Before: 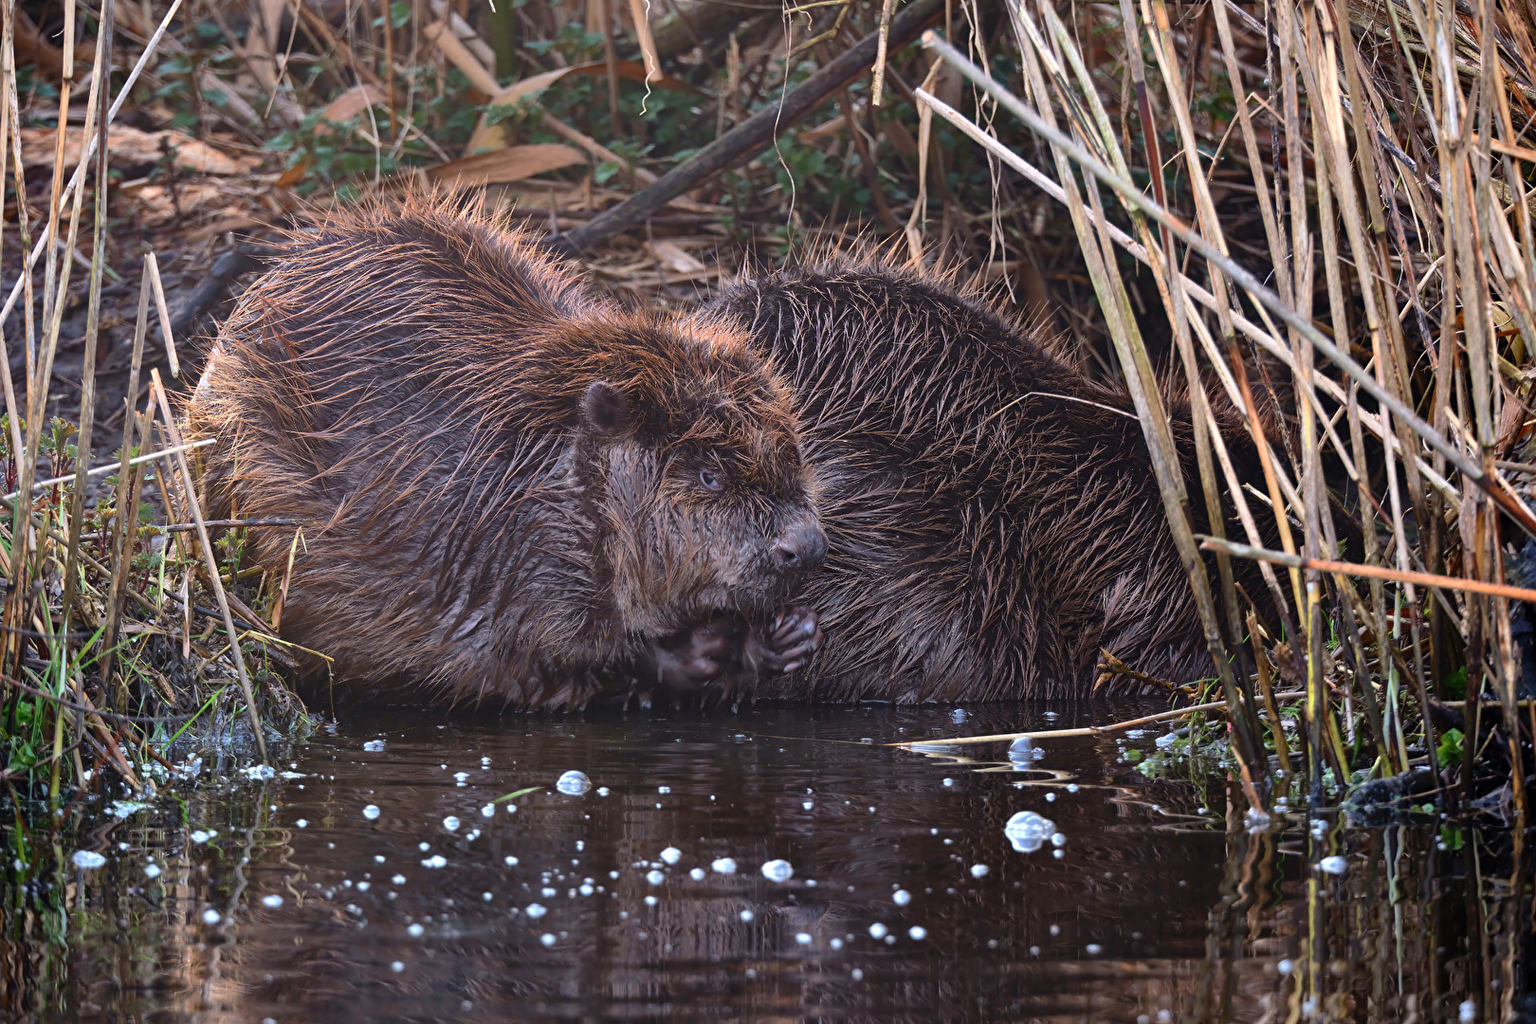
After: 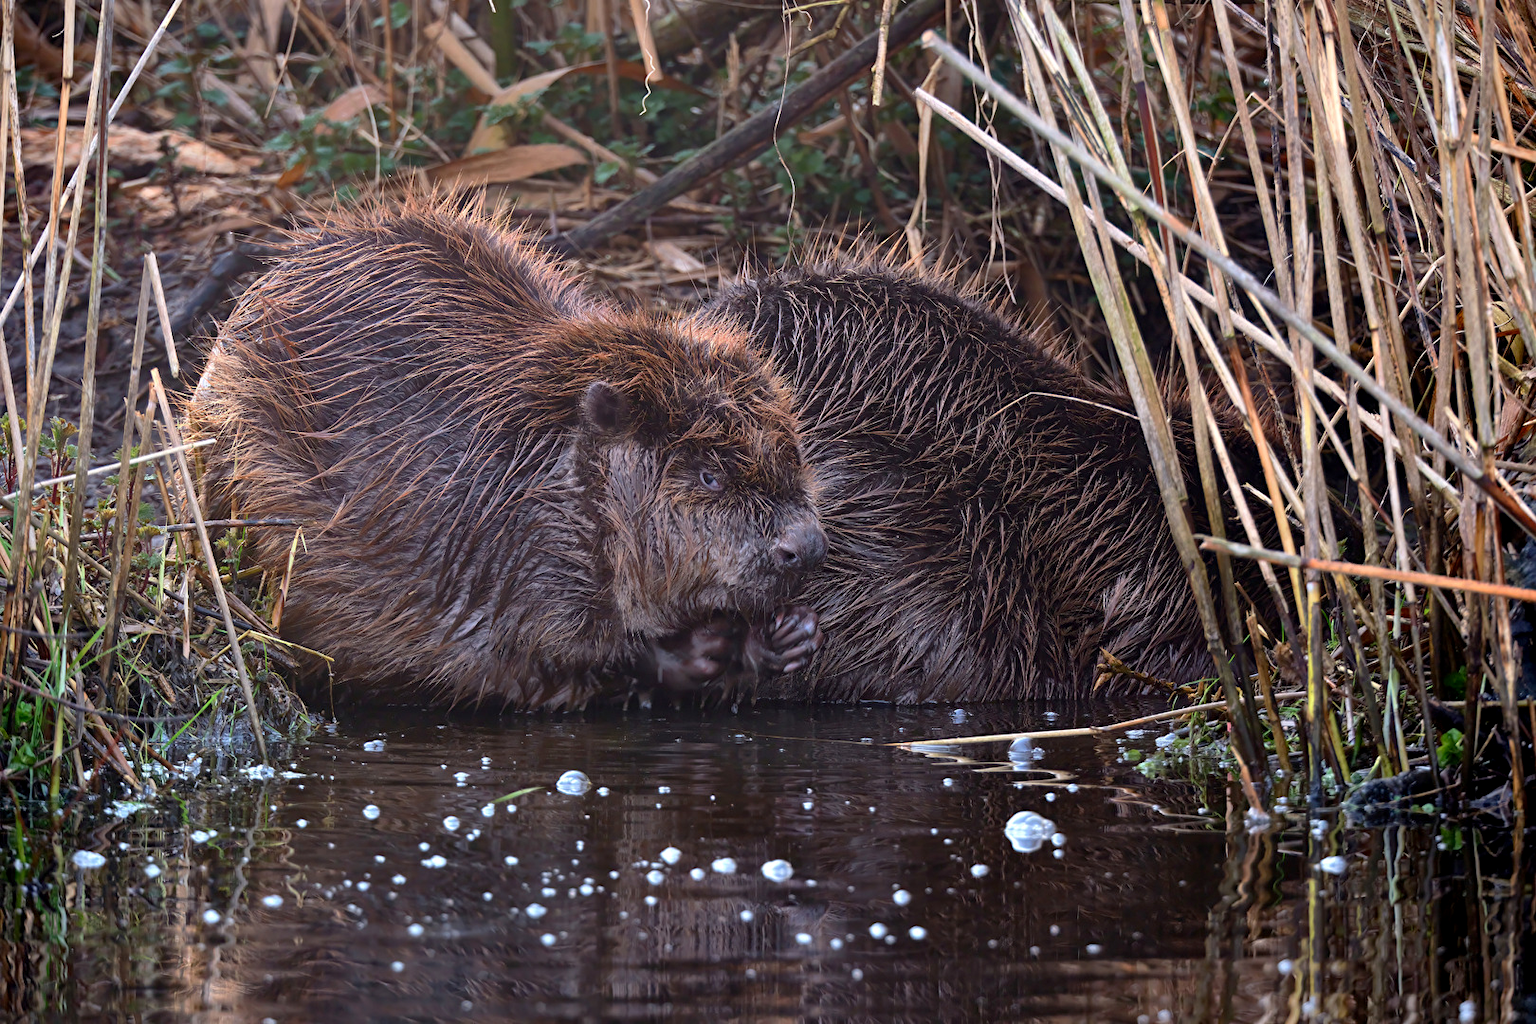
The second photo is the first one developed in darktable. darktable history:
exposure: black level correction 0.004, exposure 0.015 EV, compensate exposure bias true, compensate highlight preservation false
